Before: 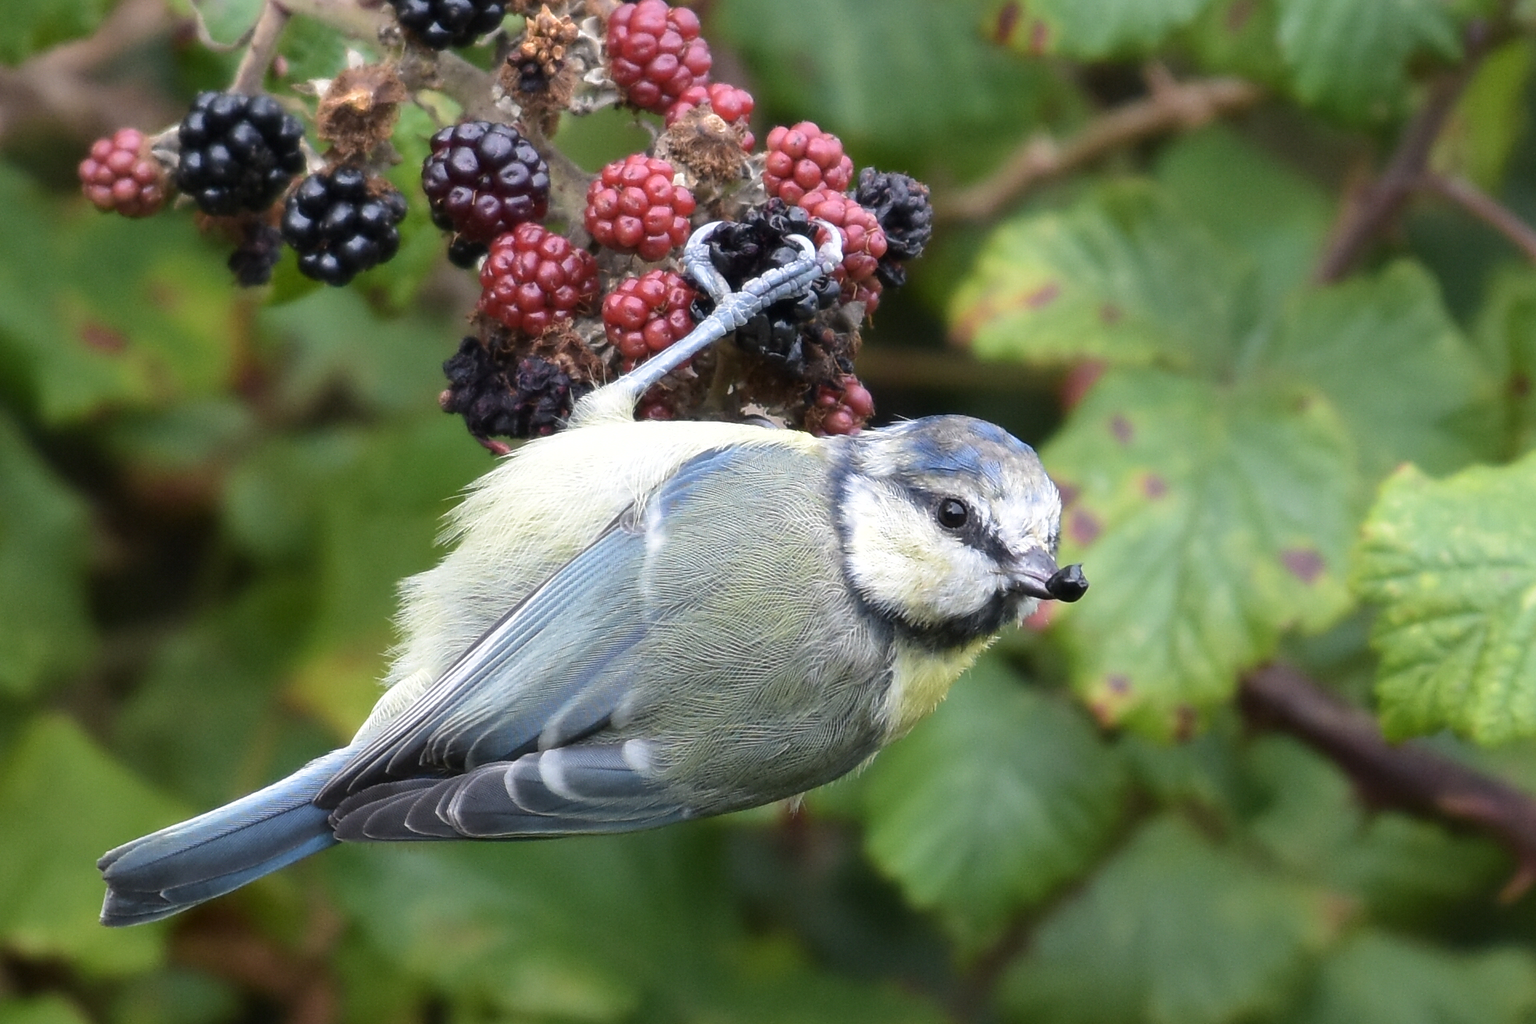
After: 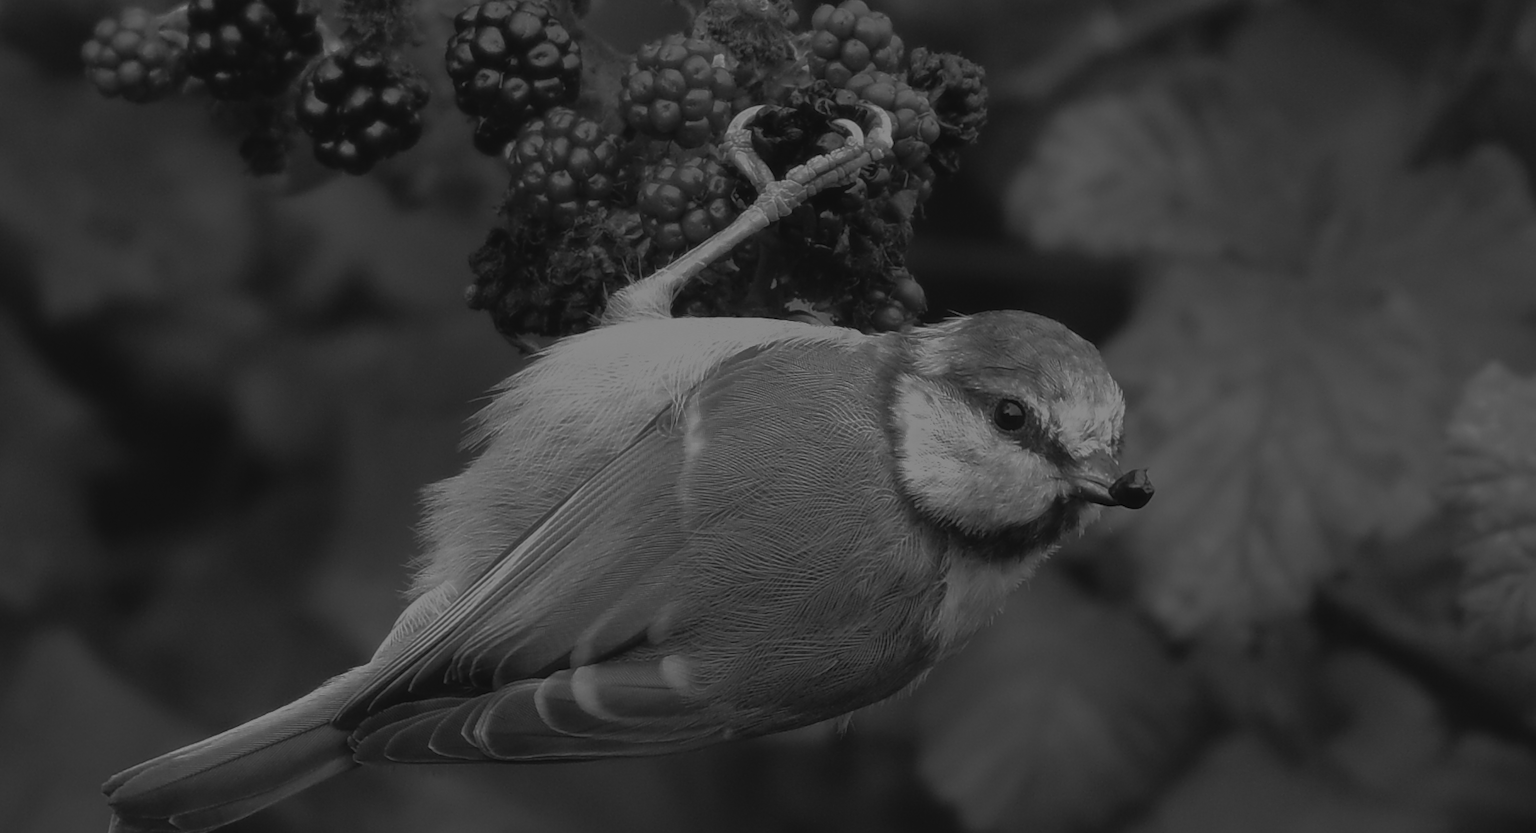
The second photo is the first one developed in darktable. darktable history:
exposure: black level correction -0.016, exposure -1.061 EV, compensate highlight preservation false
color calibration: output gray [0.23, 0.37, 0.4, 0], illuminant as shot in camera, x 0.377, y 0.392, temperature 4205.73 K, saturation algorithm version 1 (2020)
shadows and highlights: shadows 12.74, white point adjustment 1.34, highlights -1.02, soften with gaussian
crop and rotate: angle 0.093°, top 11.935%, right 5.568%, bottom 11.184%
base curve: curves: ch0 [(0, 0) (0.564, 0.291) (0.802, 0.731) (1, 1)], preserve colors average RGB
